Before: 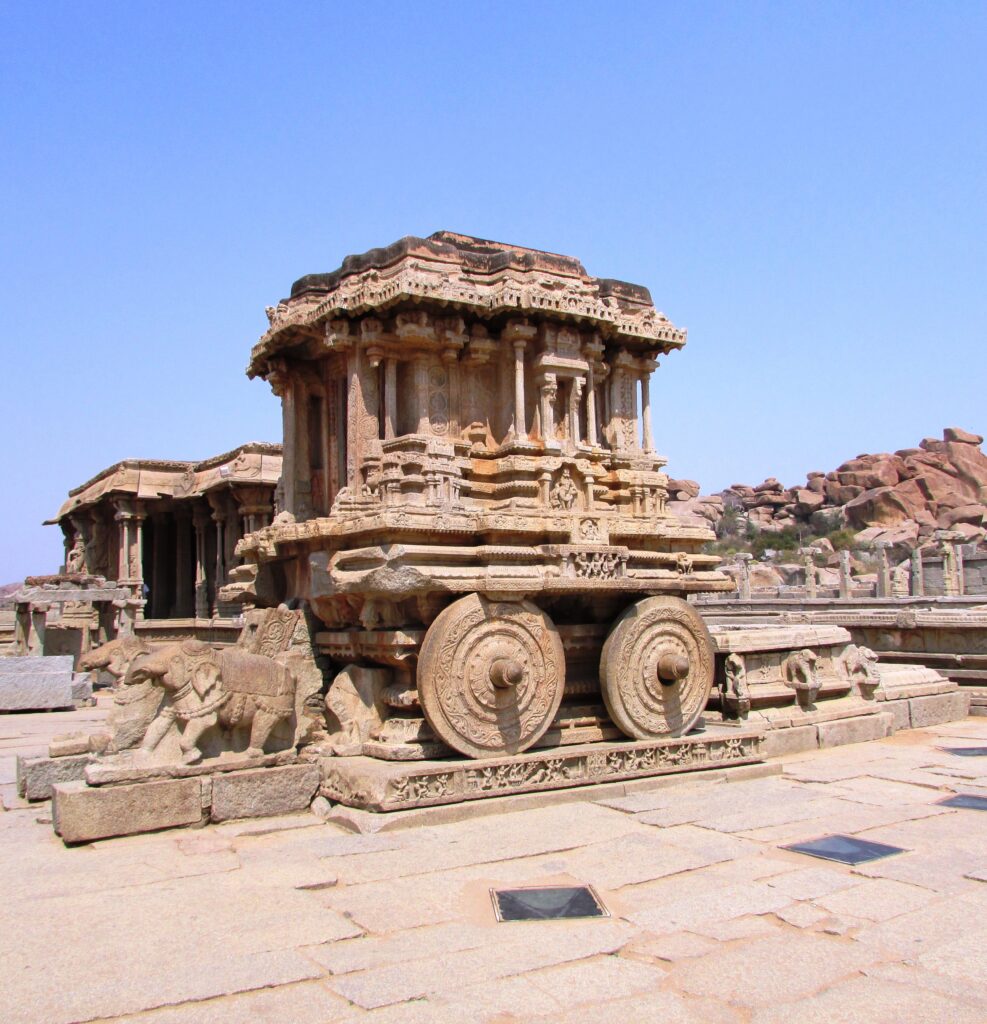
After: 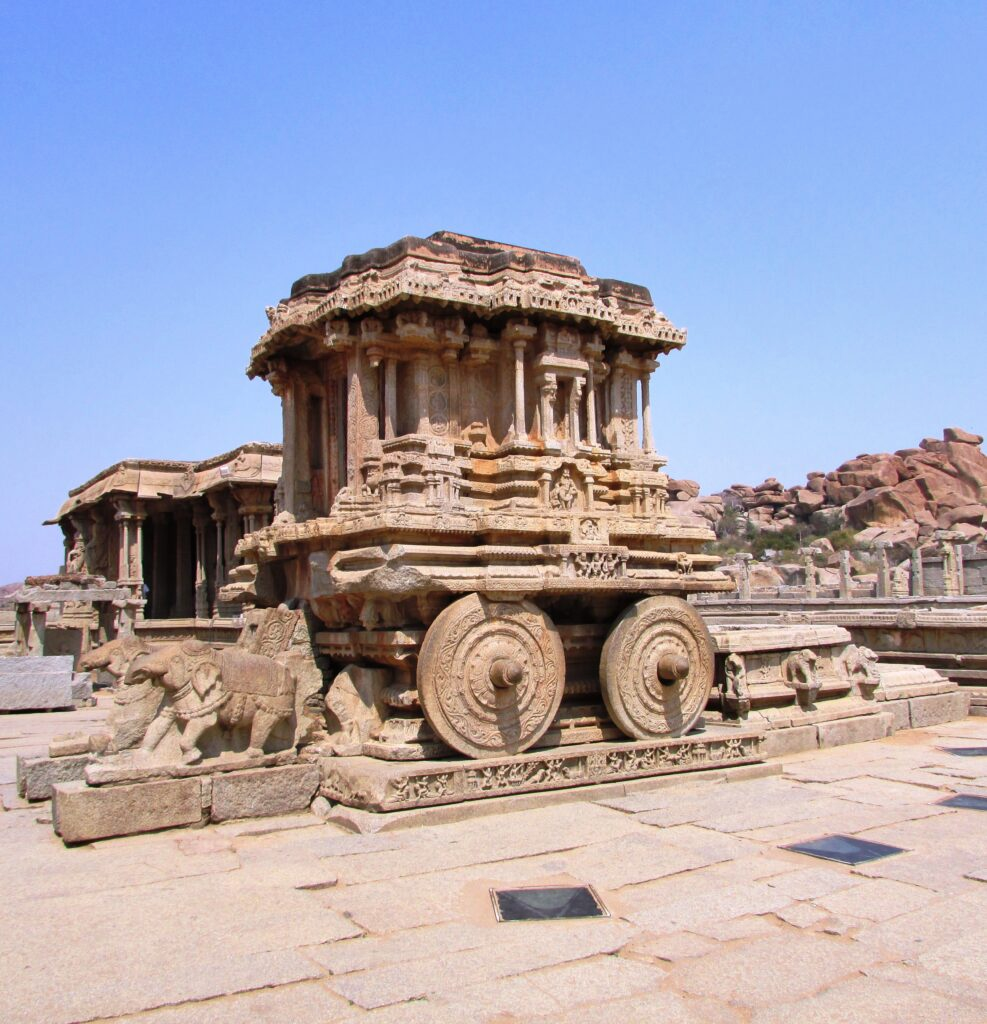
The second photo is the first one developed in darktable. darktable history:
shadows and highlights: shadows 36.76, highlights -26.79, soften with gaussian
